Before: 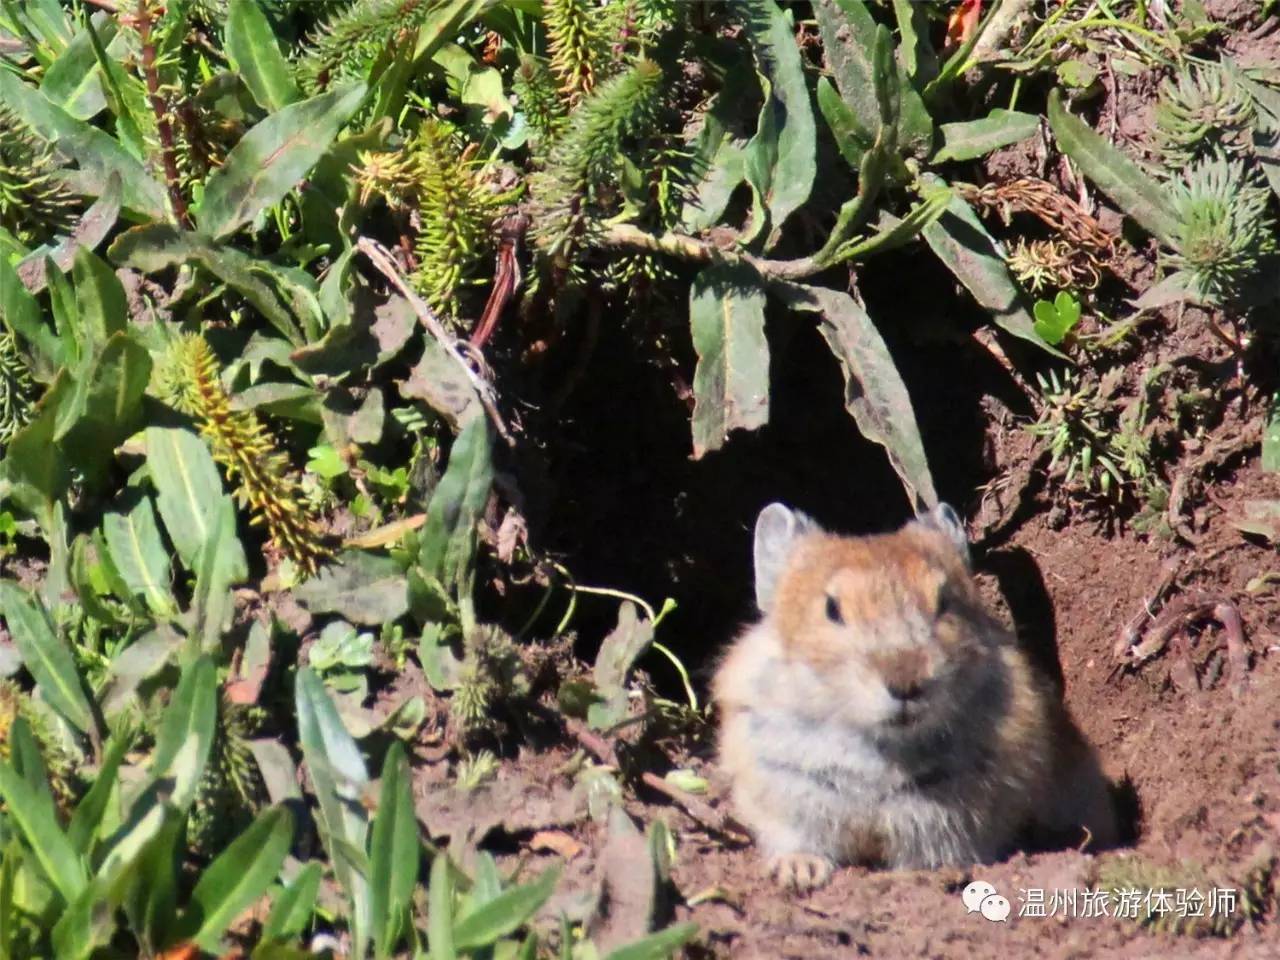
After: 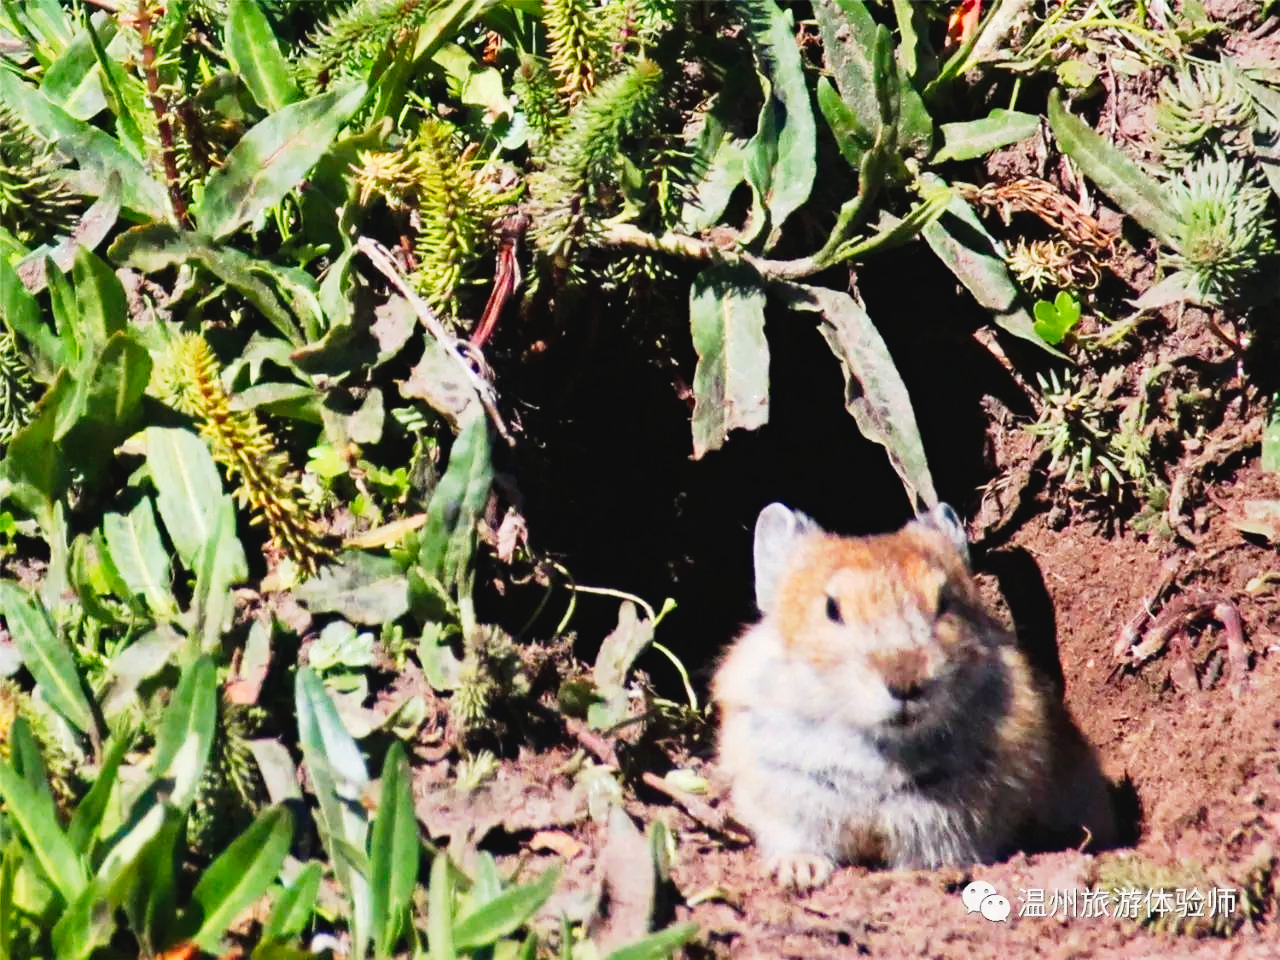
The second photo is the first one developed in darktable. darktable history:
tone curve: curves: ch0 [(0, 0.036) (0.037, 0.042) (0.167, 0.143) (0.433, 0.502) (0.531, 0.637) (0.696, 0.825) (0.856, 0.92) (1, 0.98)]; ch1 [(0, 0) (0.424, 0.383) (0.482, 0.459) (0.501, 0.5) (0.522, 0.526) (0.559, 0.563) (0.604, 0.646) (0.715, 0.729) (1, 1)]; ch2 [(0, 0) (0.369, 0.388) (0.45, 0.48) (0.499, 0.502) (0.504, 0.504) (0.512, 0.526) (0.581, 0.595) (0.708, 0.786) (1, 1)], preserve colors none
haze removal: compatibility mode true, adaptive false
